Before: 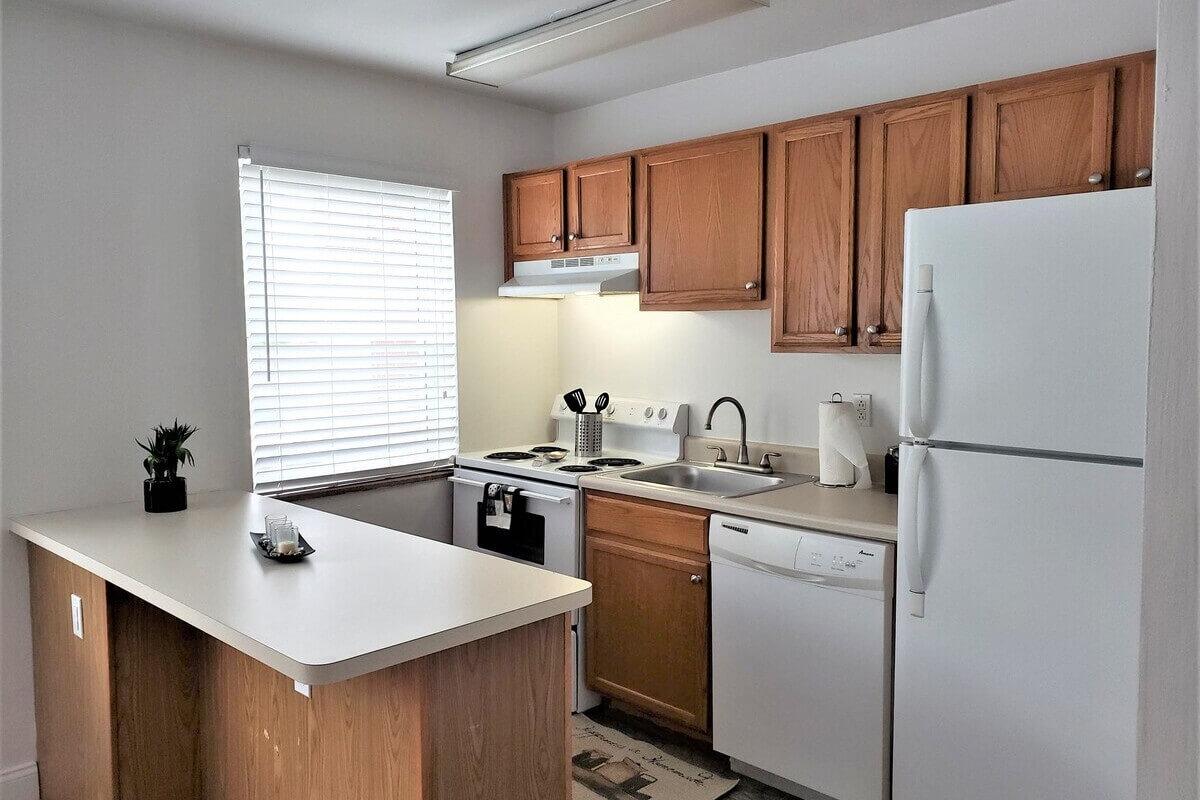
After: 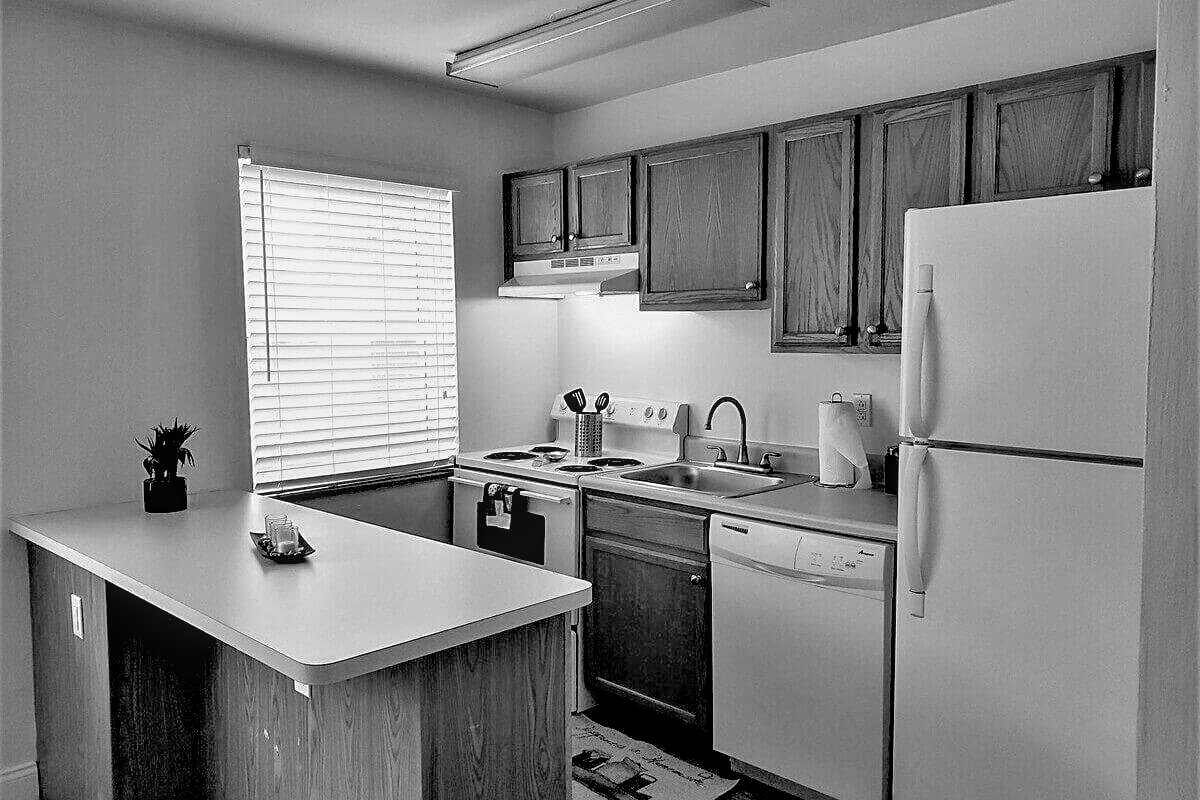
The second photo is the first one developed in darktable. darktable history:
local contrast: on, module defaults
color balance rgb: shadows lift › chroma 4.41%, shadows lift › hue 27°, power › chroma 2.5%, power › hue 70°, highlights gain › chroma 1%, highlights gain › hue 27°, saturation formula JzAzBz (2021)
monochrome: a -74.22, b 78.2
contrast brightness saturation: contrast 0.05, brightness 0.06, saturation 0.01
shadows and highlights: shadows 52.42, soften with gaussian
white balance: red 1.004, blue 1.096
sharpen: on, module defaults
exposure: black level correction 0.047, exposure 0.013 EV, compensate highlight preservation false
